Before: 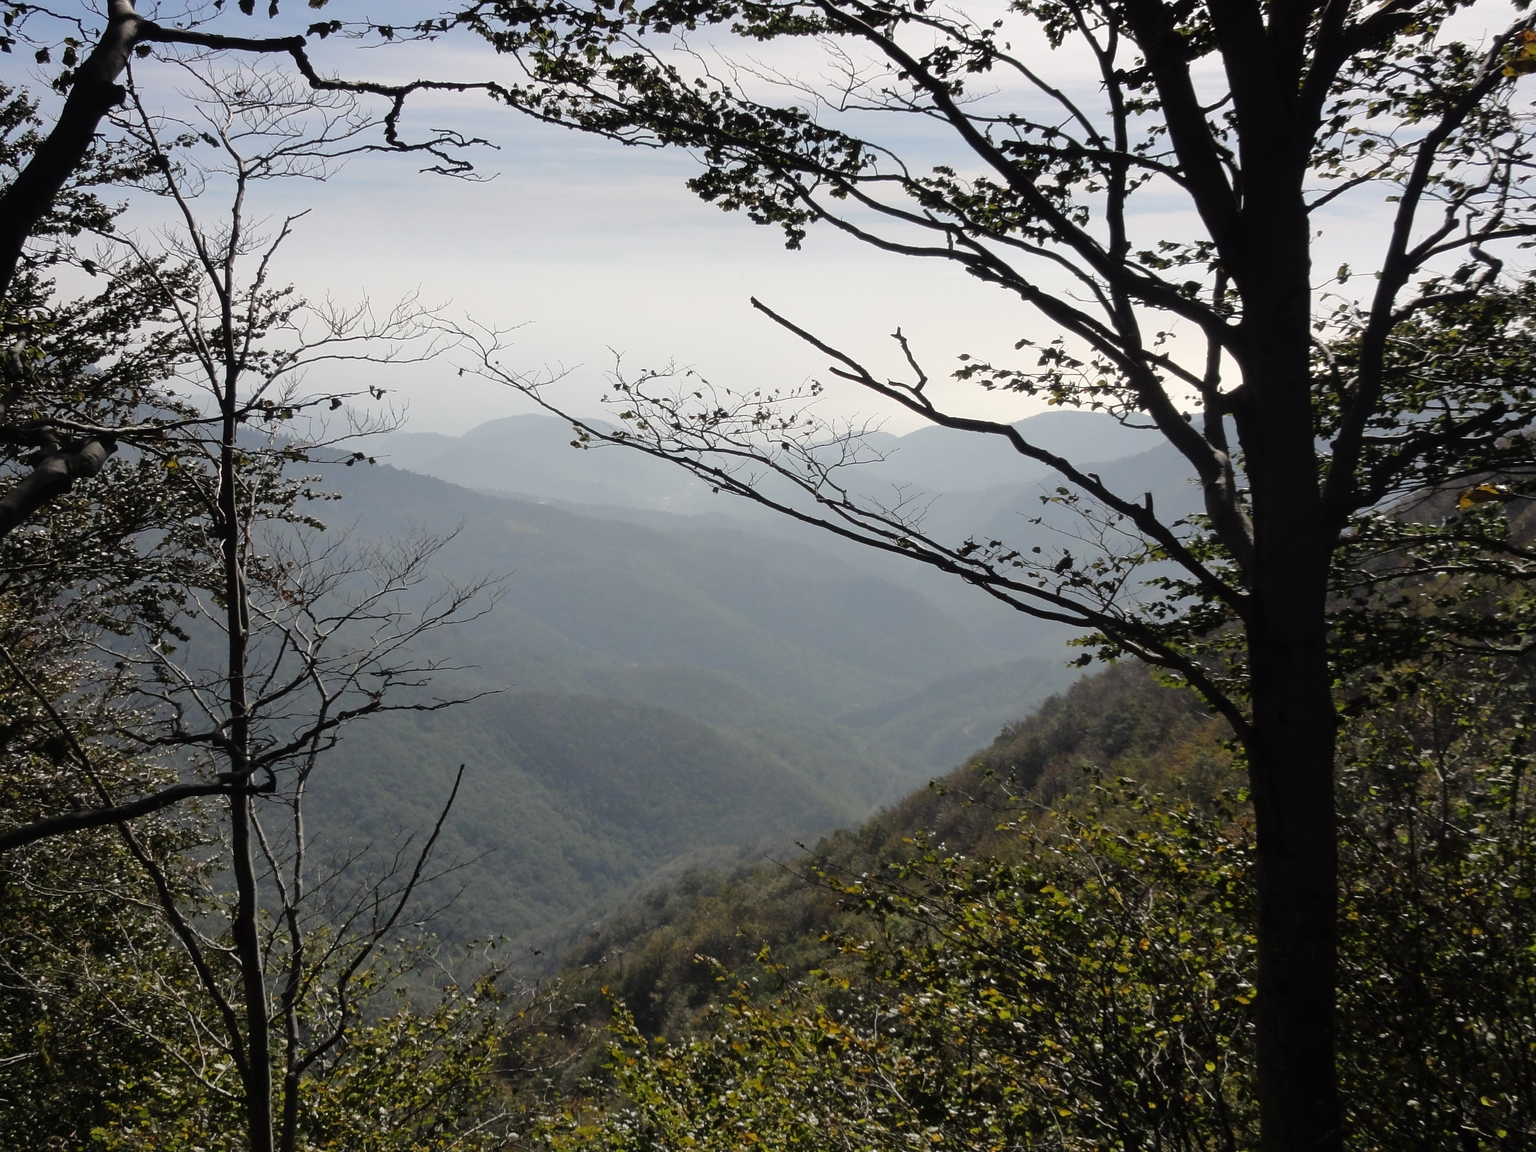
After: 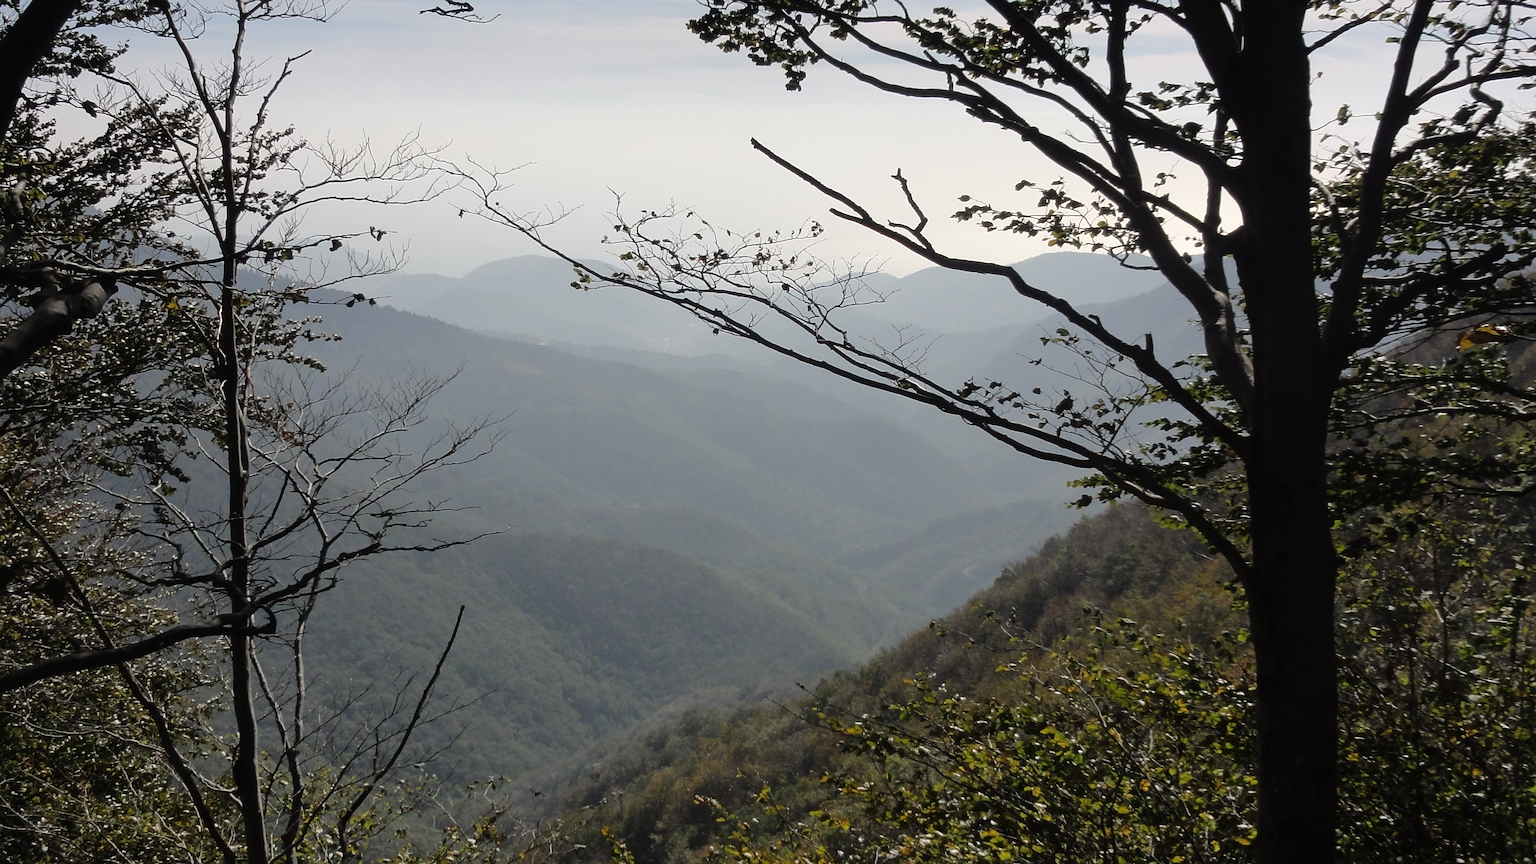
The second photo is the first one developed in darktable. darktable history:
sharpen: amount 0.2
crop: top 13.819%, bottom 11.169%
